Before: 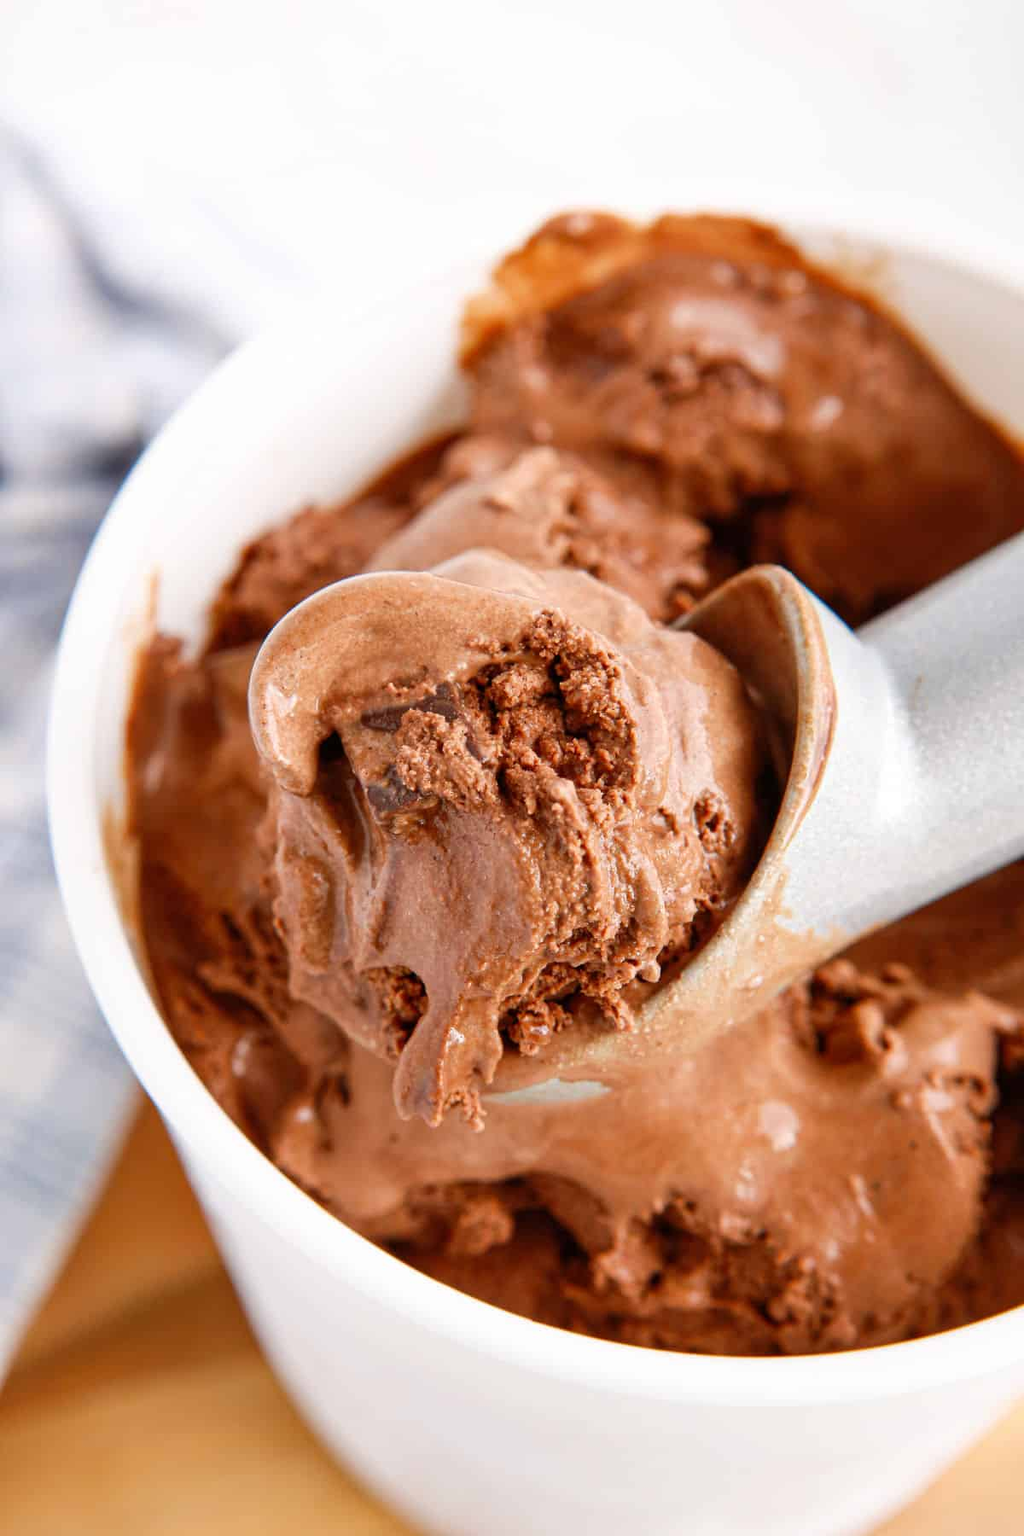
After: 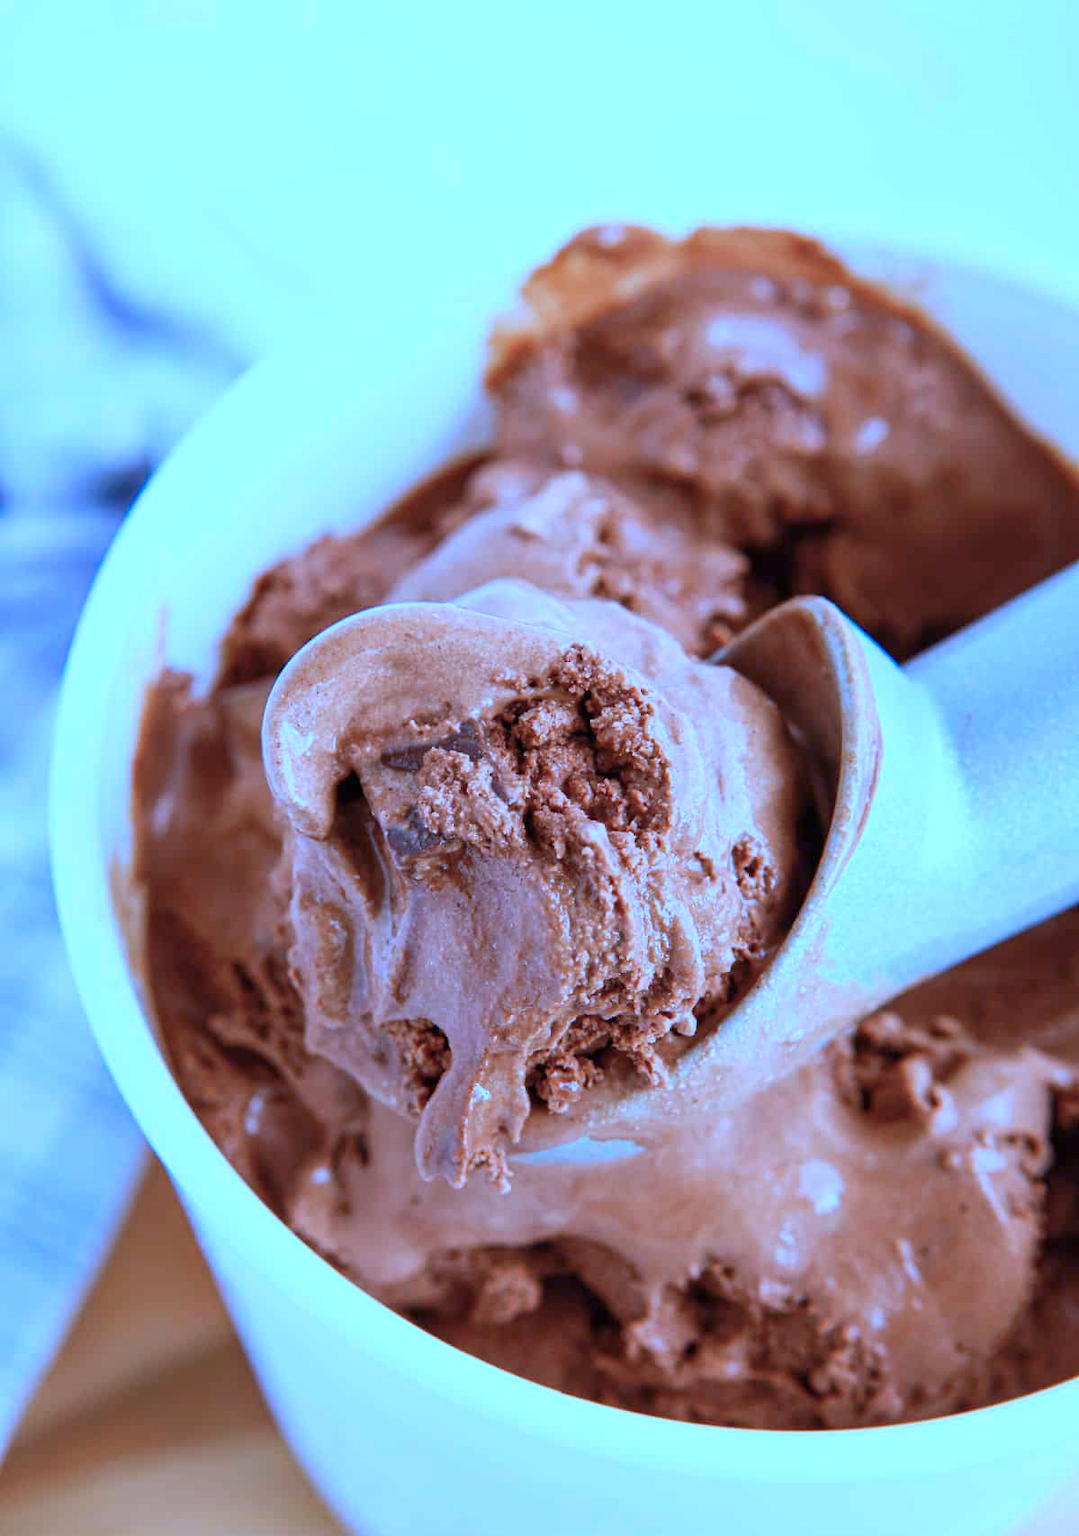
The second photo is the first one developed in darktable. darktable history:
color calibration: illuminant as shot in camera, x 0.462, y 0.421, temperature 2652.04 K, gamut compression 1.7
tone equalizer: on, module defaults
crop and rotate: top 0.01%, bottom 5.134%
